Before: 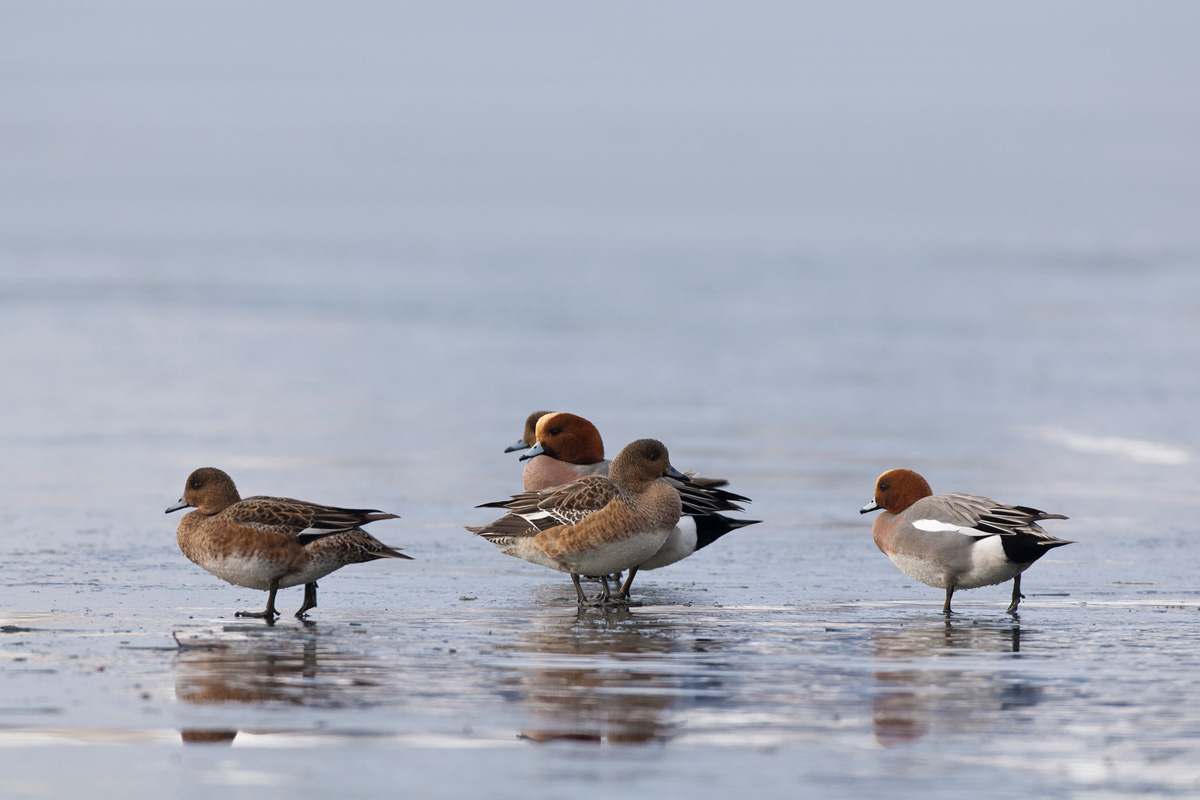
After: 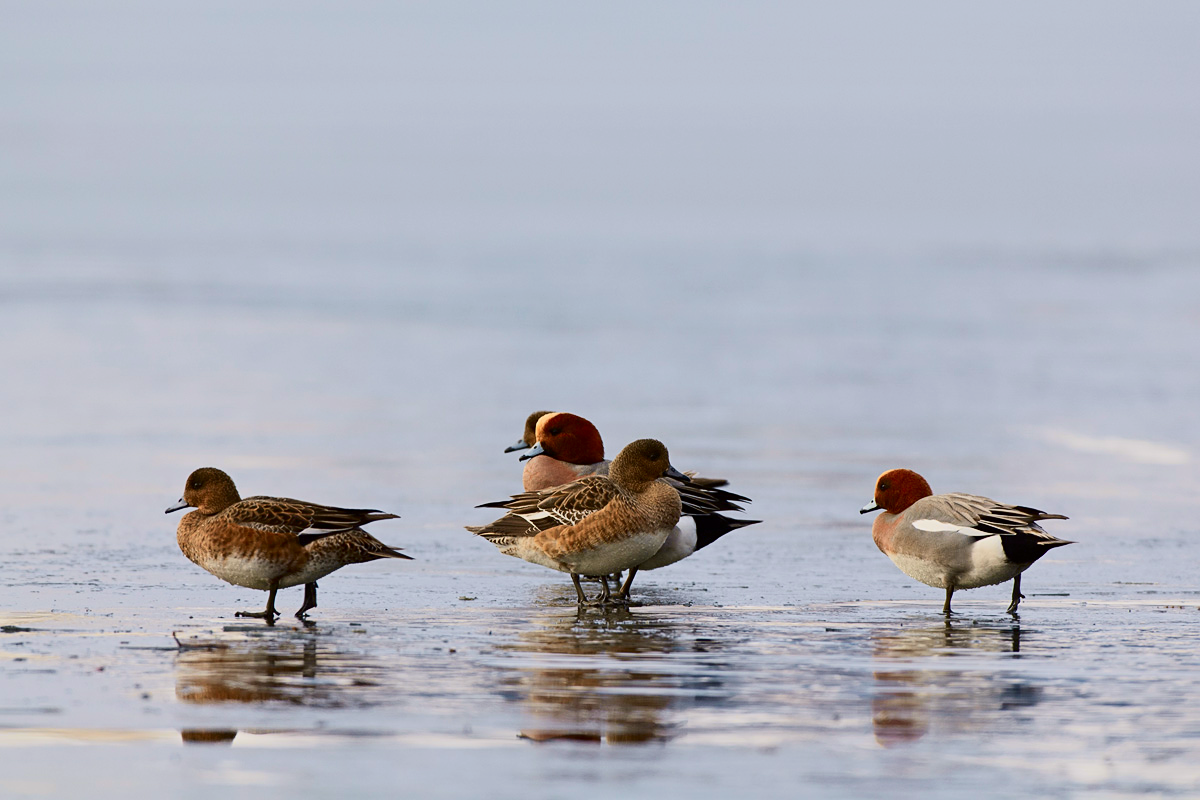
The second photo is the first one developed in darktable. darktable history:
tone curve: curves: ch0 [(0, 0) (0.091, 0.066) (0.184, 0.16) (0.491, 0.519) (0.748, 0.765) (1, 0.919)]; ch1 [(0, 0) (0.179, 0.173) (0.322, 0.32) (0.424, 0.424) (0.502, 0.504) (0.56, 0.575) (0.631, 0.675) (0.777, 0.806) (1, 1)]; ch2 [(0, 0) (0.434, 0.447) (0.485, 0.495) (0.524, 0.563) (0.676, 0.691) (1, 1)], color space Lab, independent channels, preserve colors none
sharpen: amount 0.212
contrast brightness saturation: contrast 0.13, brightness -0.045, saturation 0.151
